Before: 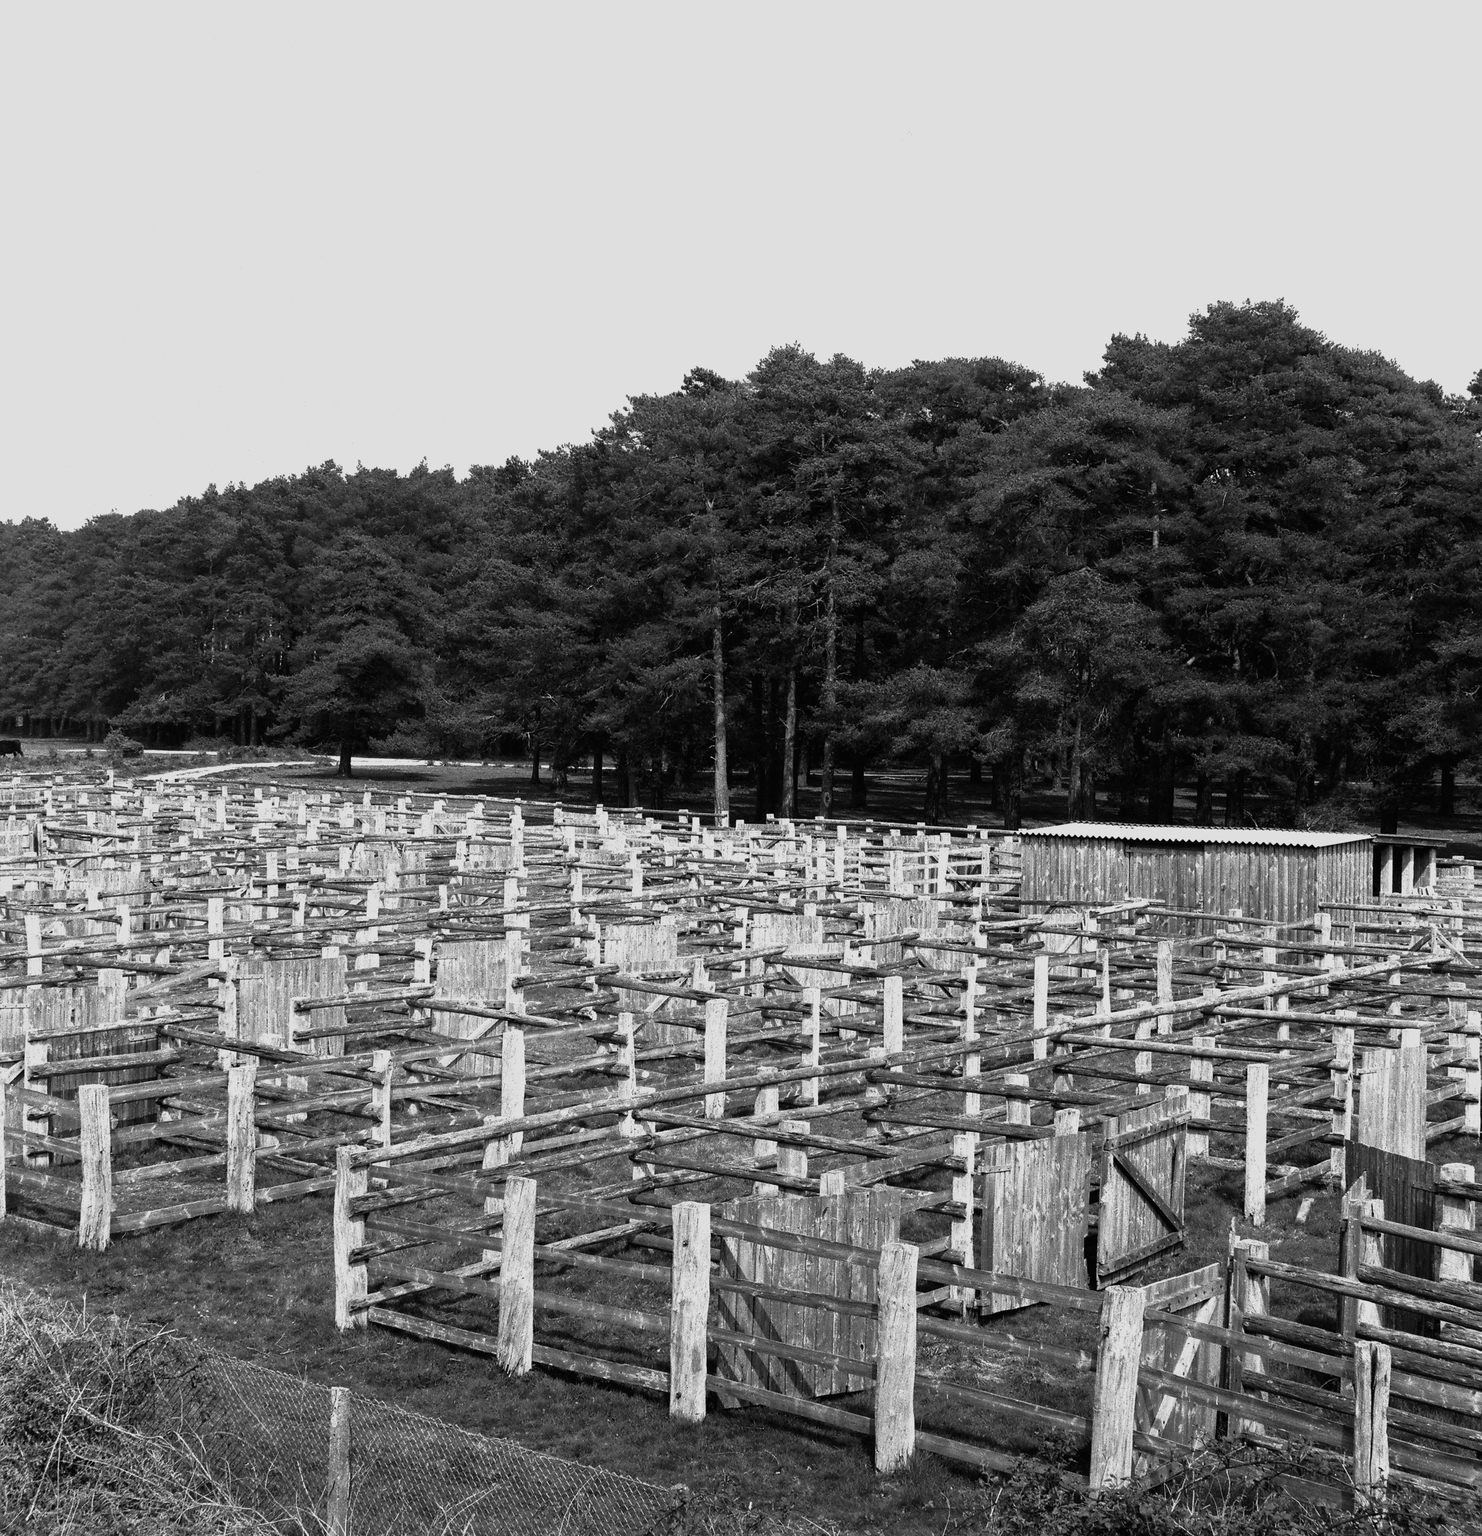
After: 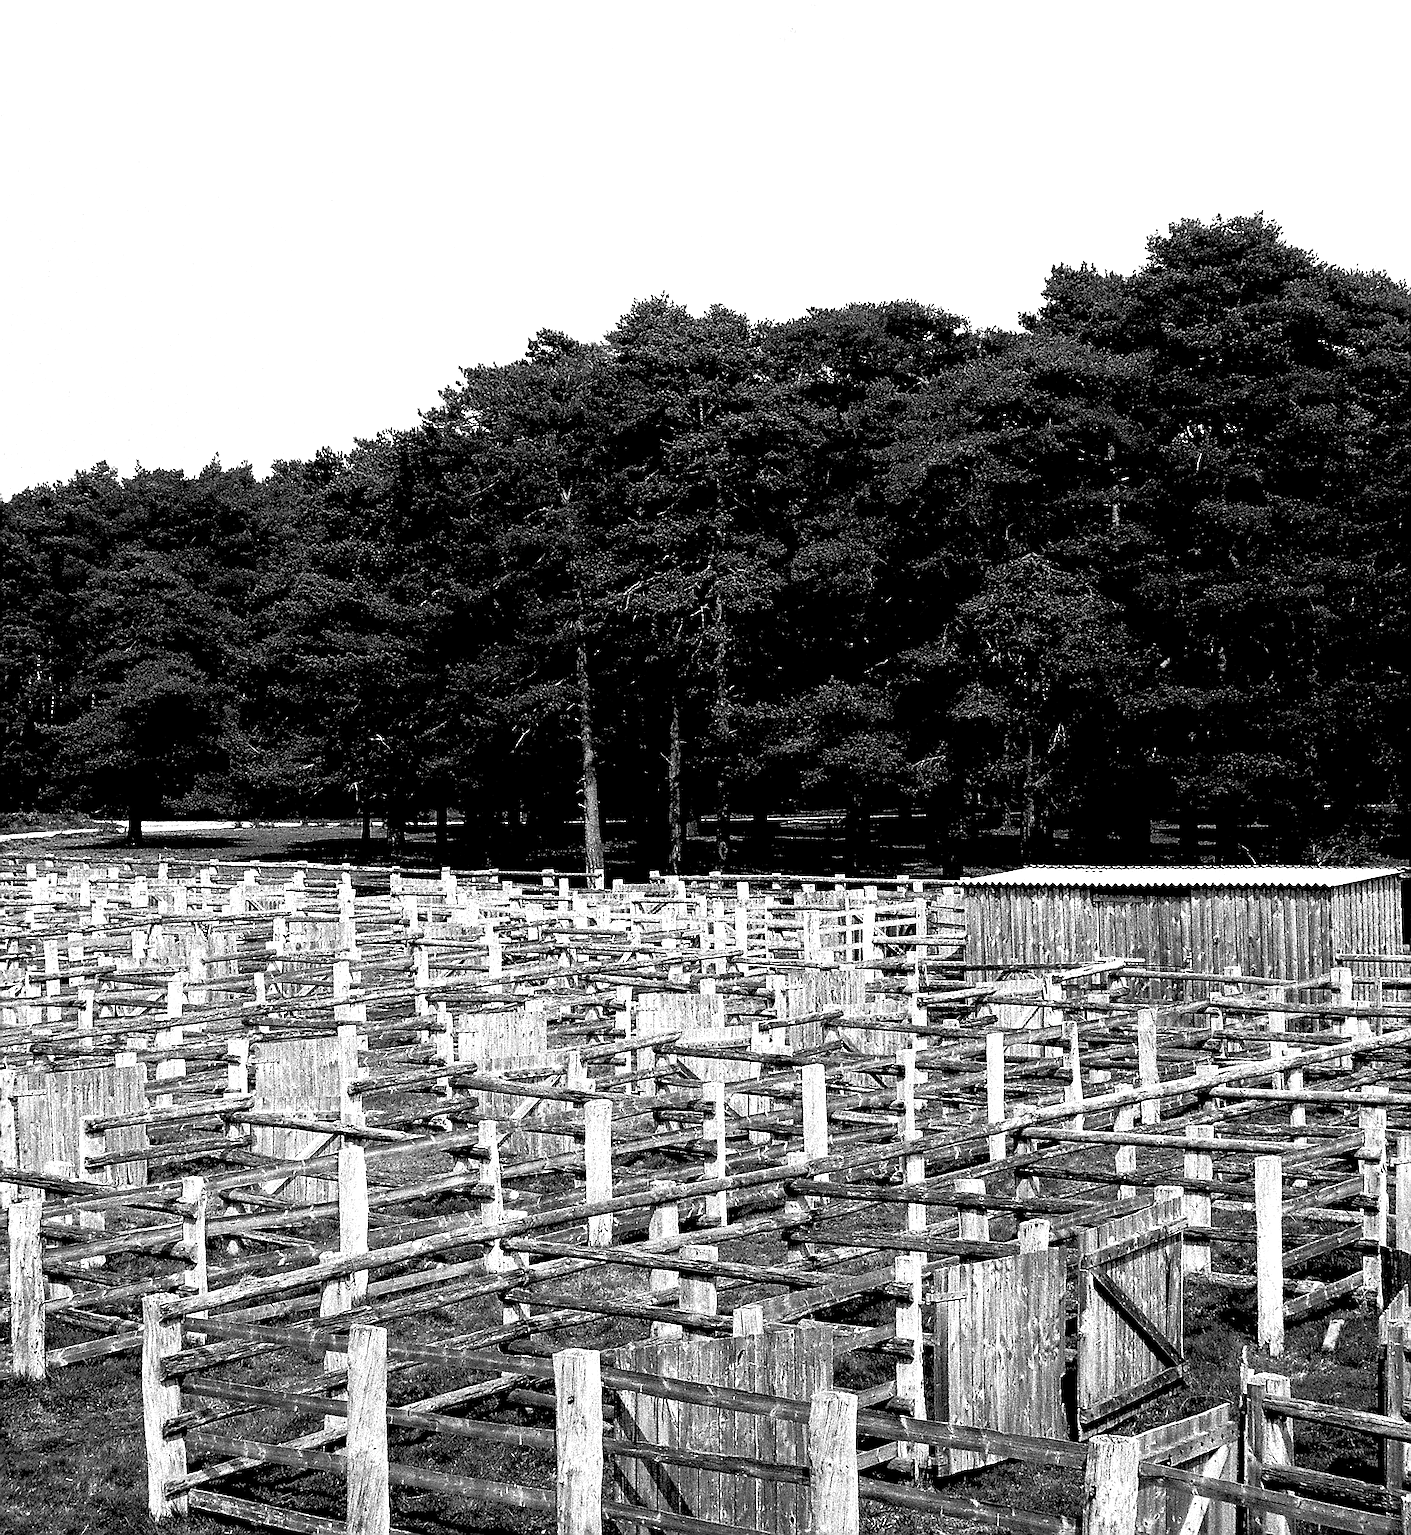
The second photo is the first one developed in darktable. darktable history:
rotate and perspective: rotation -2.22°, lens shift (horizontal) -0.022, automatic cropping off
exposure: black level correction 0.04, exposure 0.5 EV, compensate highlight preservation false
local contrast: mode bilateral grid, contrast 100, coarseness 100, detail 91%, midtone range 0.2
crop: left 16.768%, top 8.653%, right 8.362%, bottom 12.485%
sharpen: radius 1.4, amount 1.25, threshold 0.7
